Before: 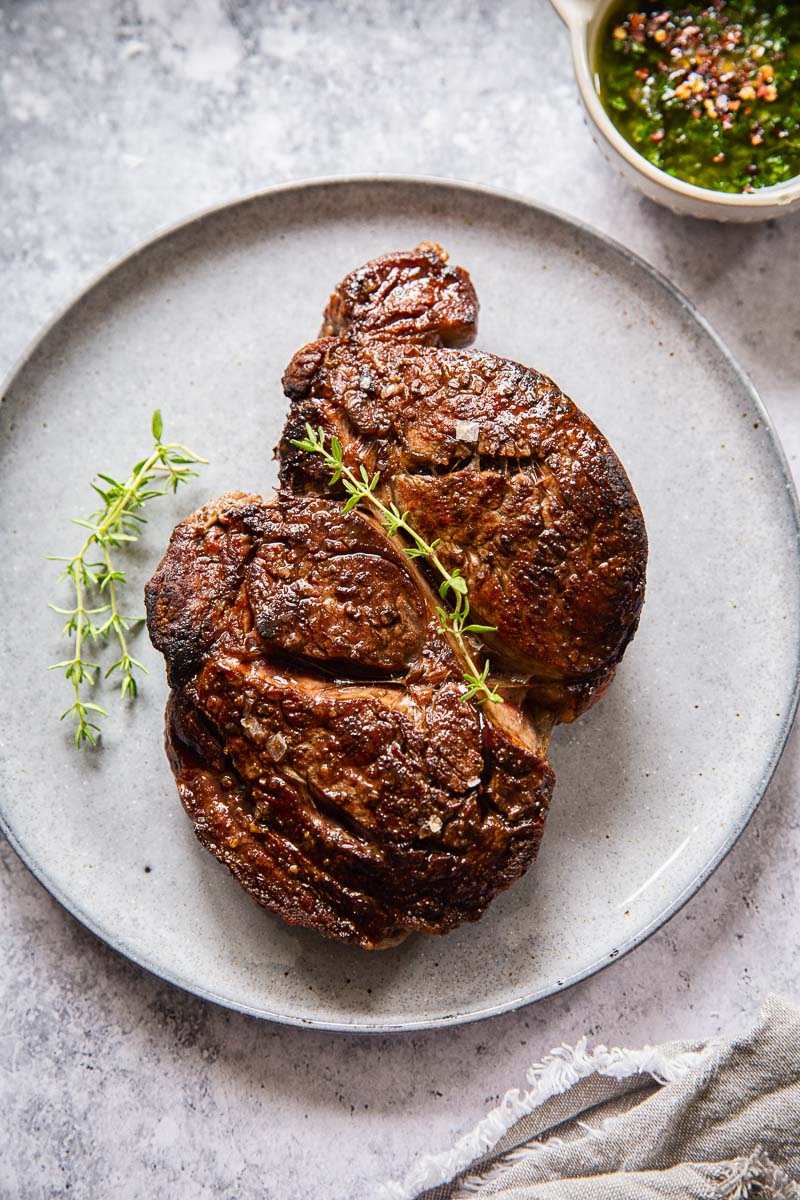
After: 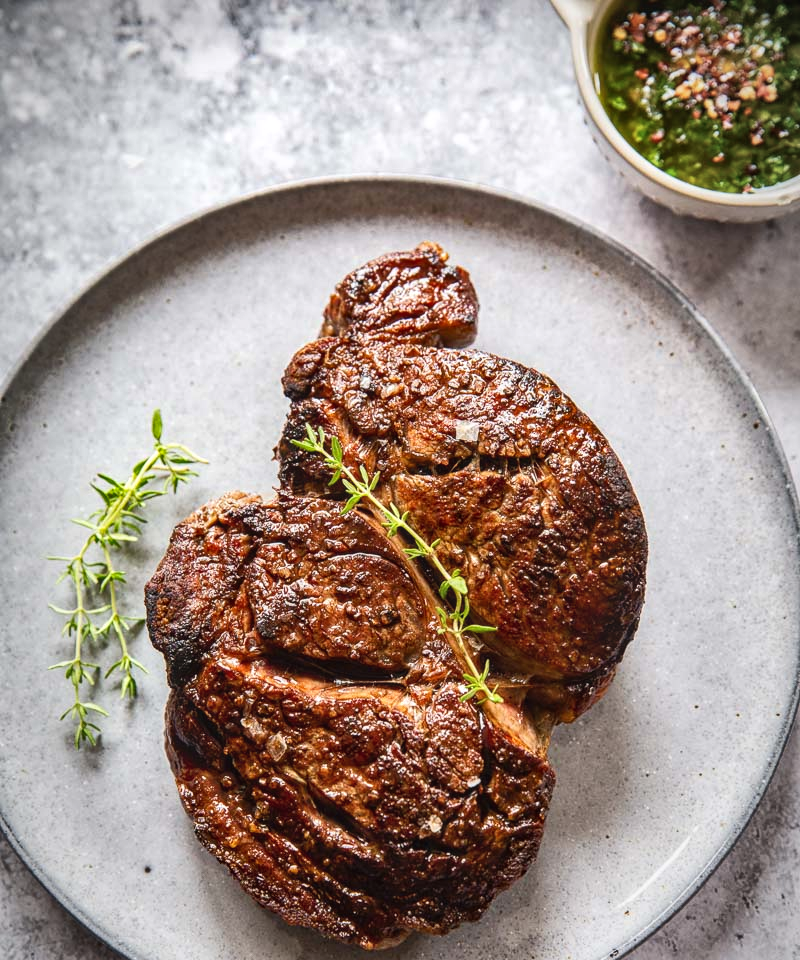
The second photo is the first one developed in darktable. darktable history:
crop: bottom 19.704%
contrast brightness saturation: contrast 0.095, brightness 0.022, saturation 0.018
local contrast: detail 113%
exposure: exposure 0.179 EV, compensate exposure bias true, compensate highlight preservation false
vignetting: fall-off start 96.03%, fall-off radius 100.78%, width/height ratio 0.613
shadows and highlights: soften with gaussian
